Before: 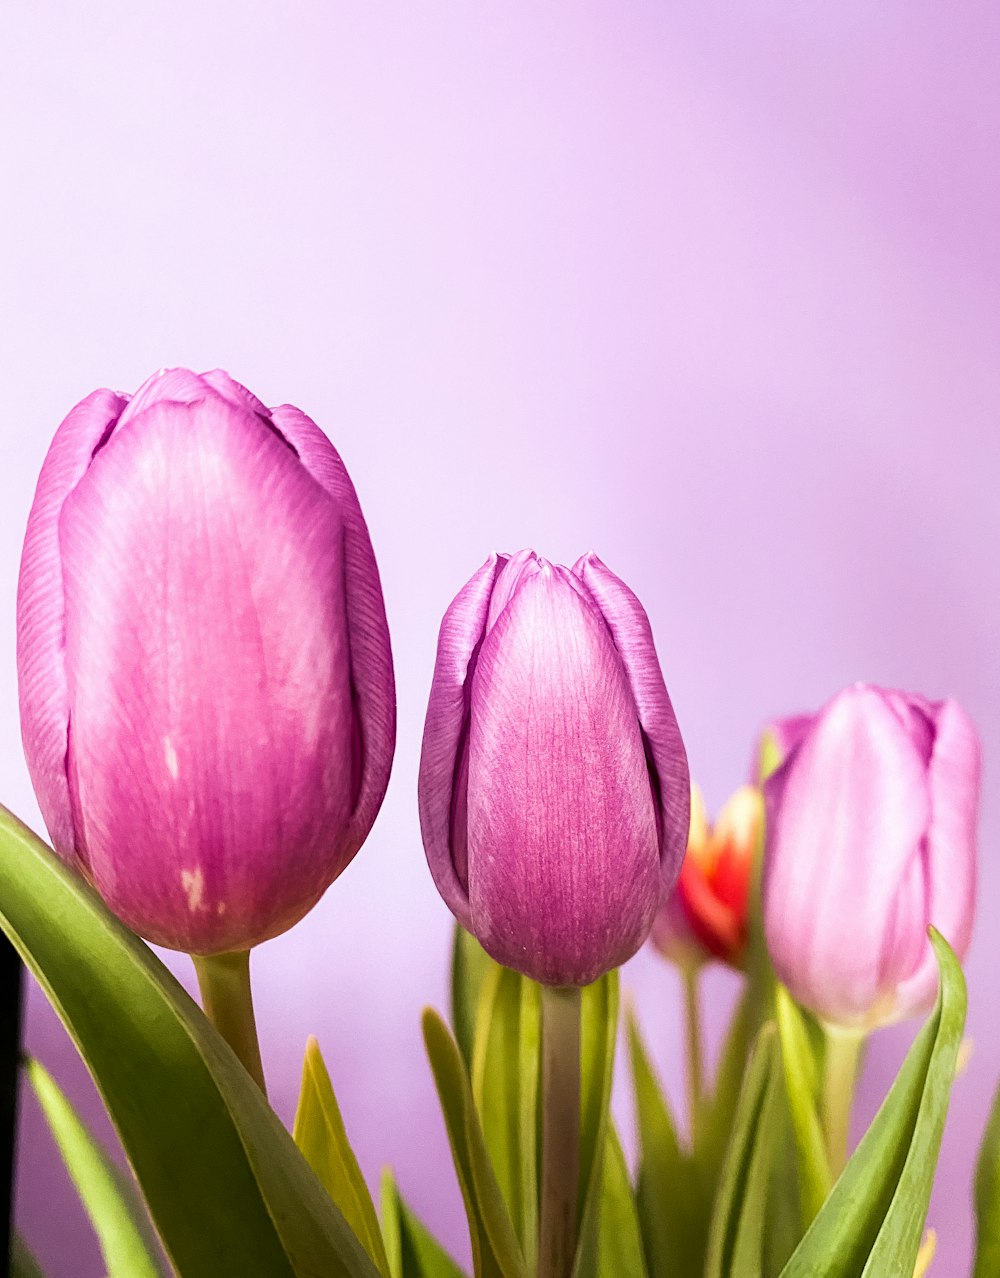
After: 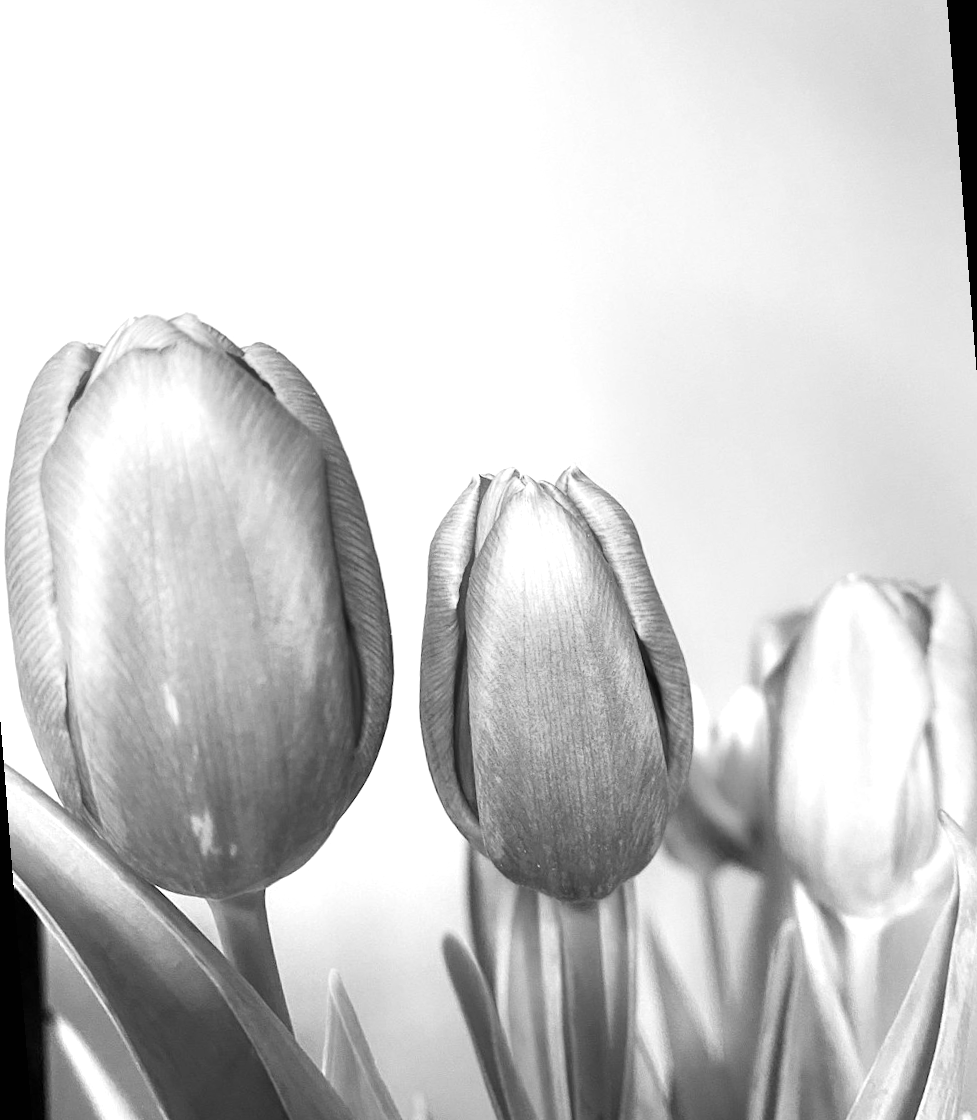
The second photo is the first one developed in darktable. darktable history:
exposure: black level correction 0, exposure 0.7 EV, compensate exposure bias true, compensate highlight preservation false
rotate and perspective: rotation -4.57°, crop left 0.054, crop right 0.944, crop top 0.087, crop bottom 0.914
levels: mode automatic
monochrome: a -35.87, b 49.73, size 1.7
